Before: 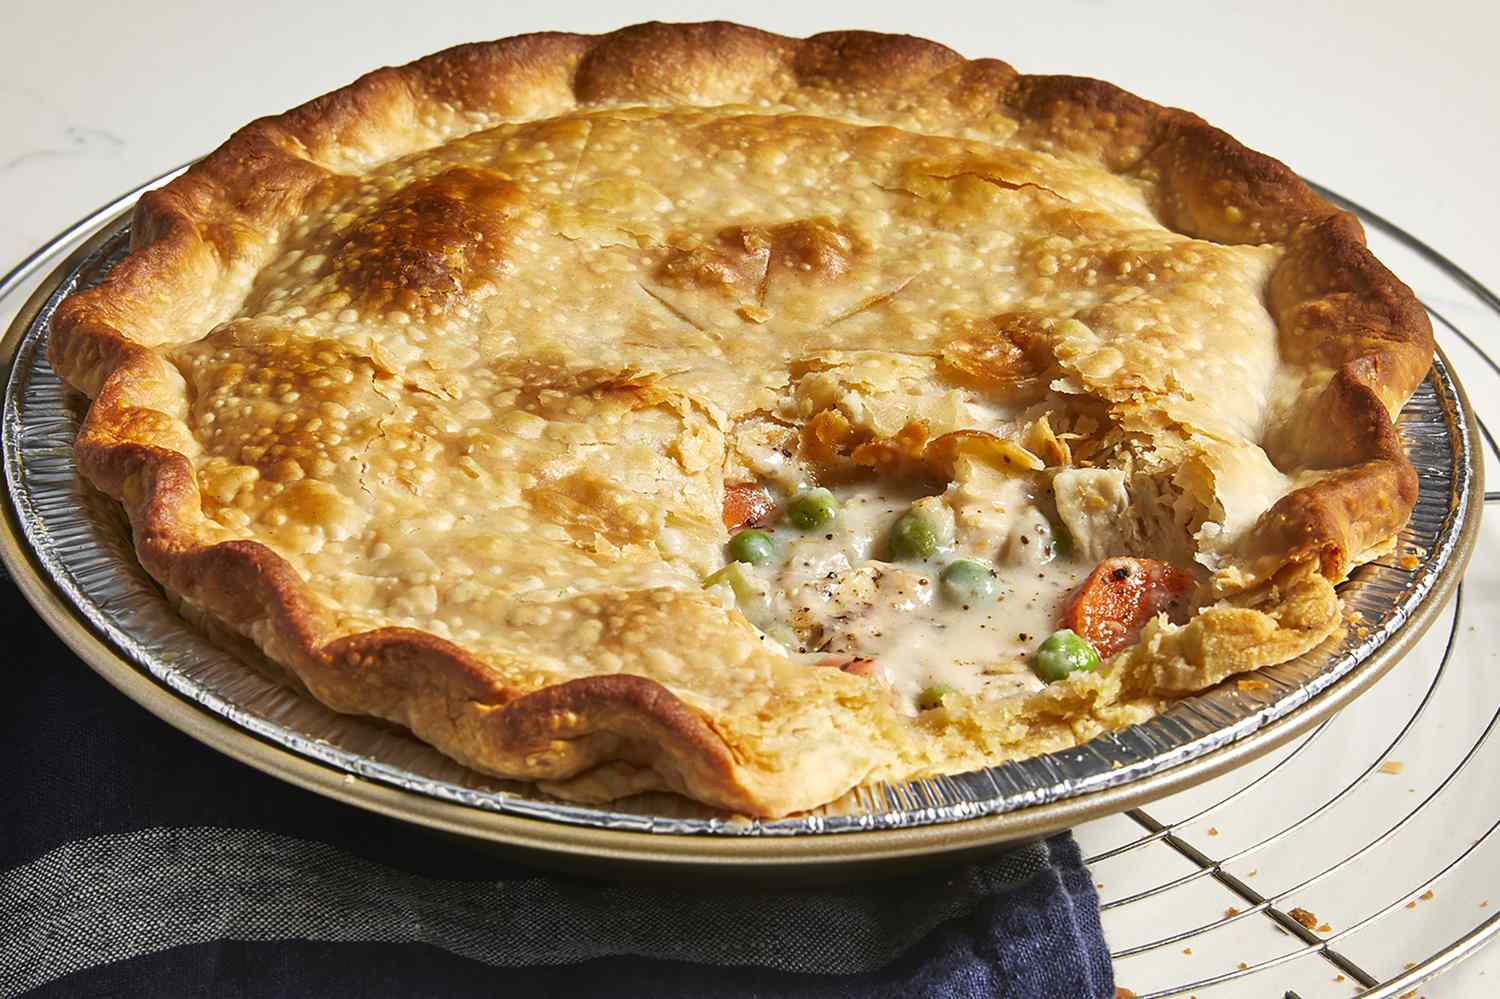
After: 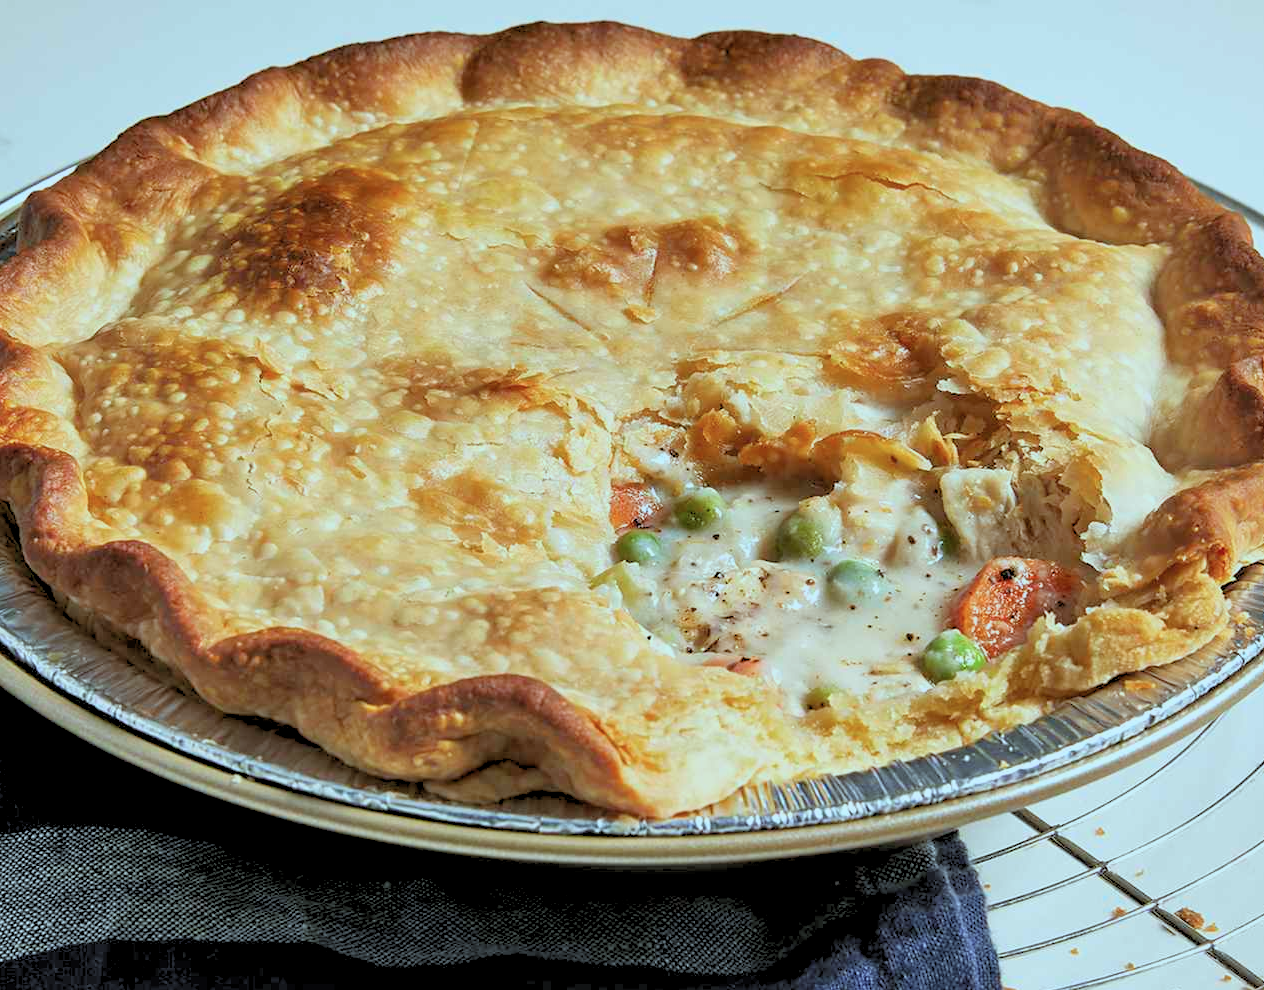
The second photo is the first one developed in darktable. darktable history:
crop: left 7.598%, right 7.873%
color correction: highlights a* -11.71, highlights b* -15.58
rgb levels: preserve colors sum RGB, levels [[0.038, 0.433, 0.934], [0, 0.5, 1], [0, 0.5, 1]]
